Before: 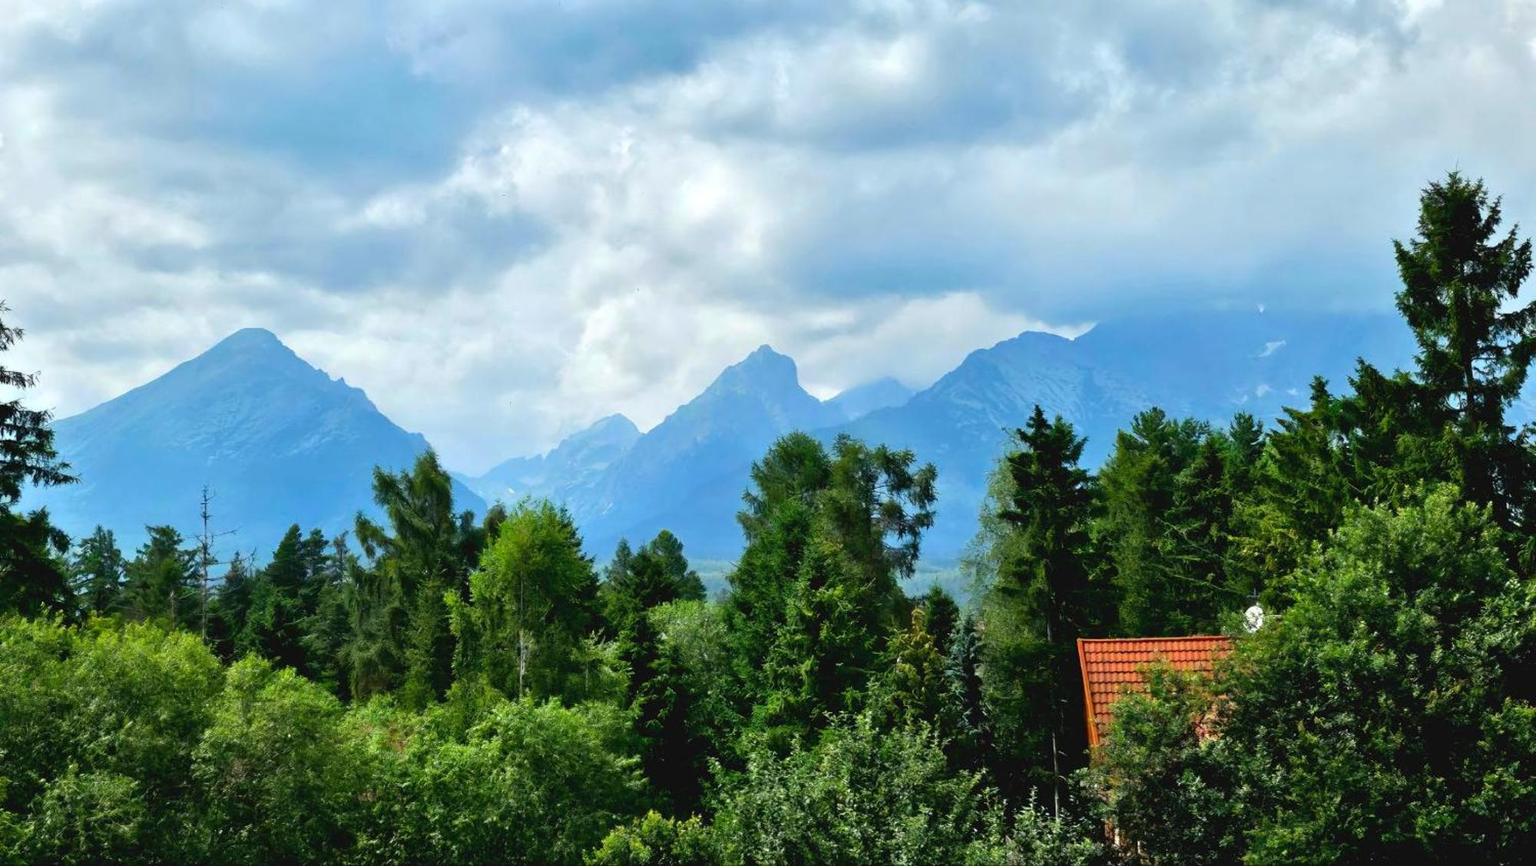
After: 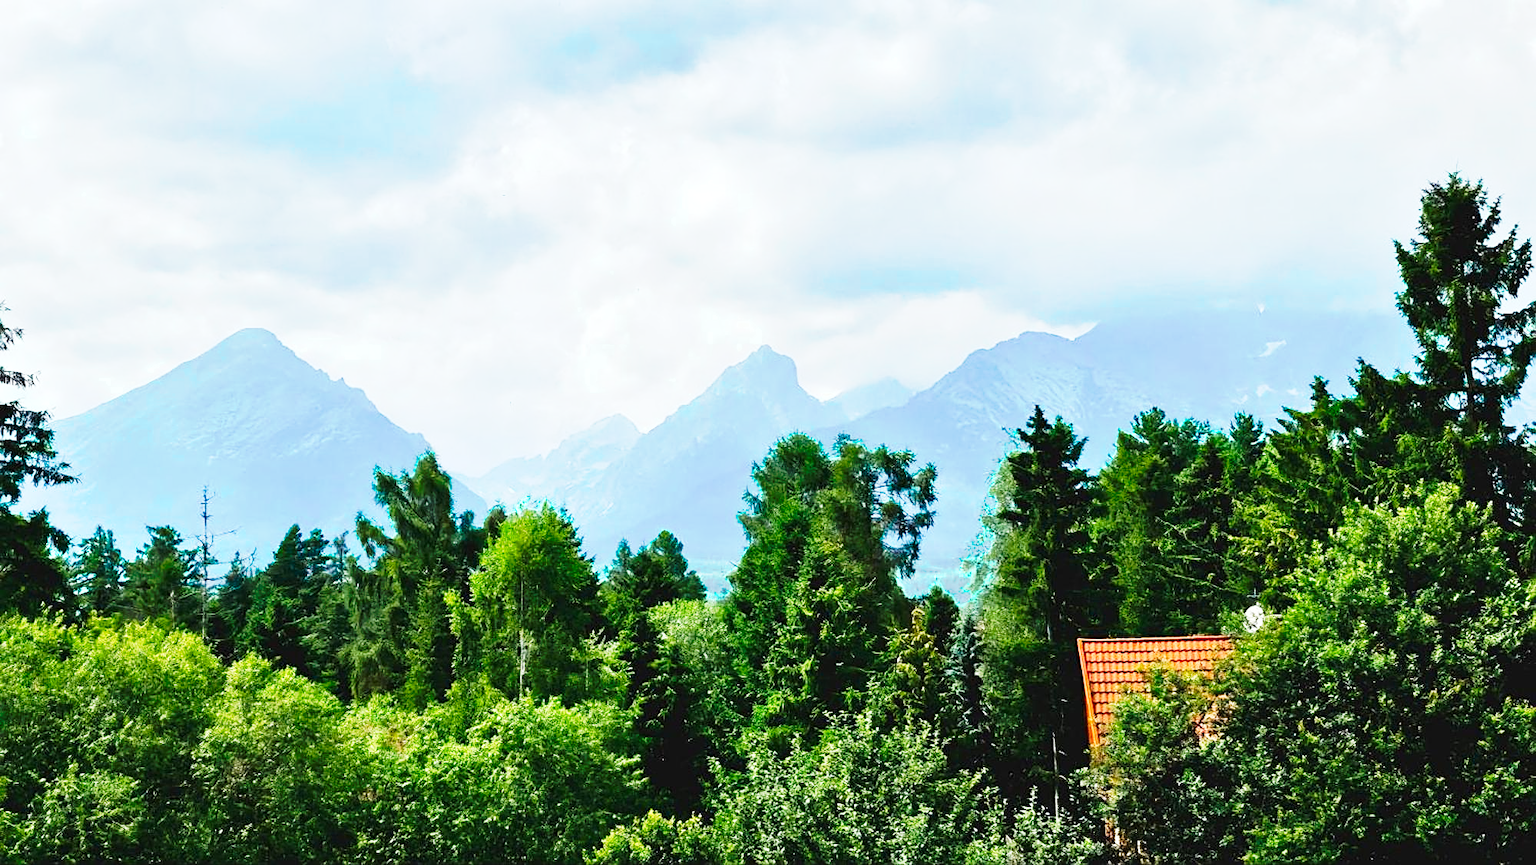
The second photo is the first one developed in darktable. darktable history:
color zones: curves: ch0 [(0.25, 0.5) (0.423, 0.5) (0.443, 0.5) (0.521, 0.756) (0.568, 0.5) (0.576, 0.5) (0.75, 0.5)]; ch1 [(0.25, 0.5) (0.423, 0.5) (0.443, 0.5) (0.539, 0.873) (0.624, 0.565) (0.631, 0.5) (0.75, 0.5)]
sharpen: on, module defaults
tone curve: curves: ch0 [(0, 0) (0.003, 0.003) (0.011, 0.013) (0.025, 0.029) (0.044, 0.052) (0.069, 0.081) (0.1, 0.116) (0.136, 0.158) (0.177, 0.207) (0.224, 0.268) (0.277, 0.373) (0.335, 0.465) (0.399, 0.565) (0.468, 0.674) (0.543, 0.79) (0.623, 0.853) (0.709, 0.918) (0.801, 0.956) (0.898, 0.977) (1, 1)], preserve colors none
